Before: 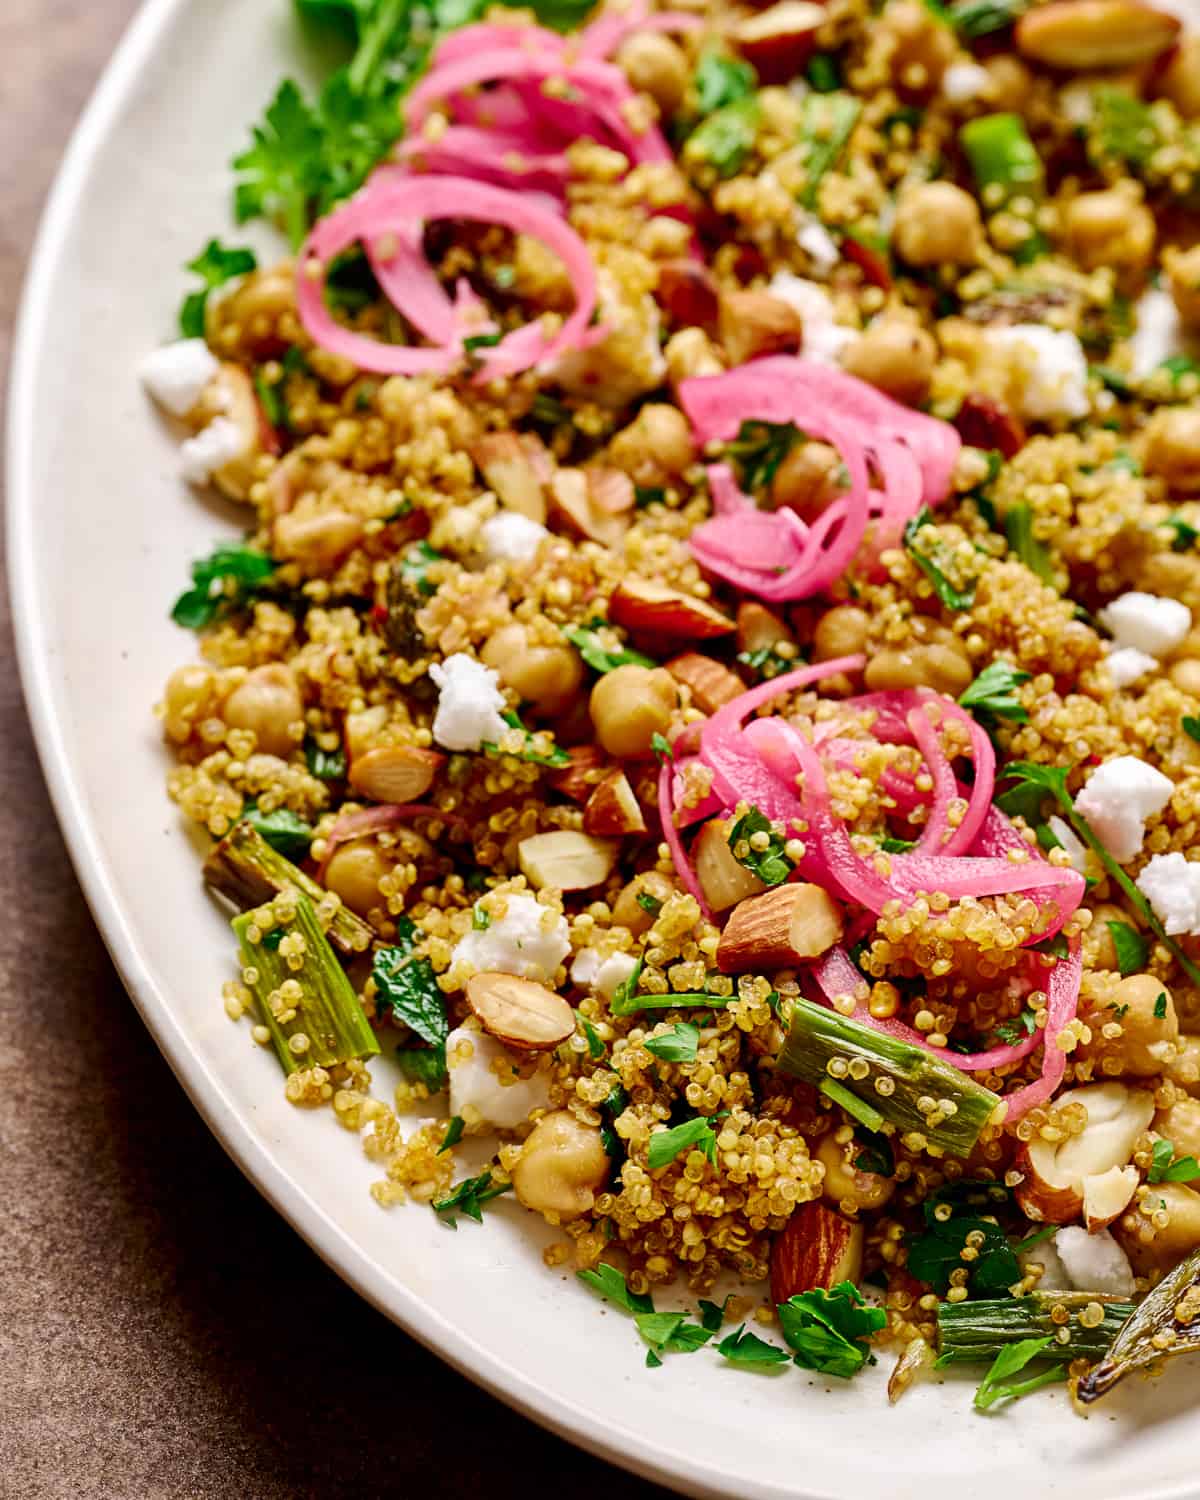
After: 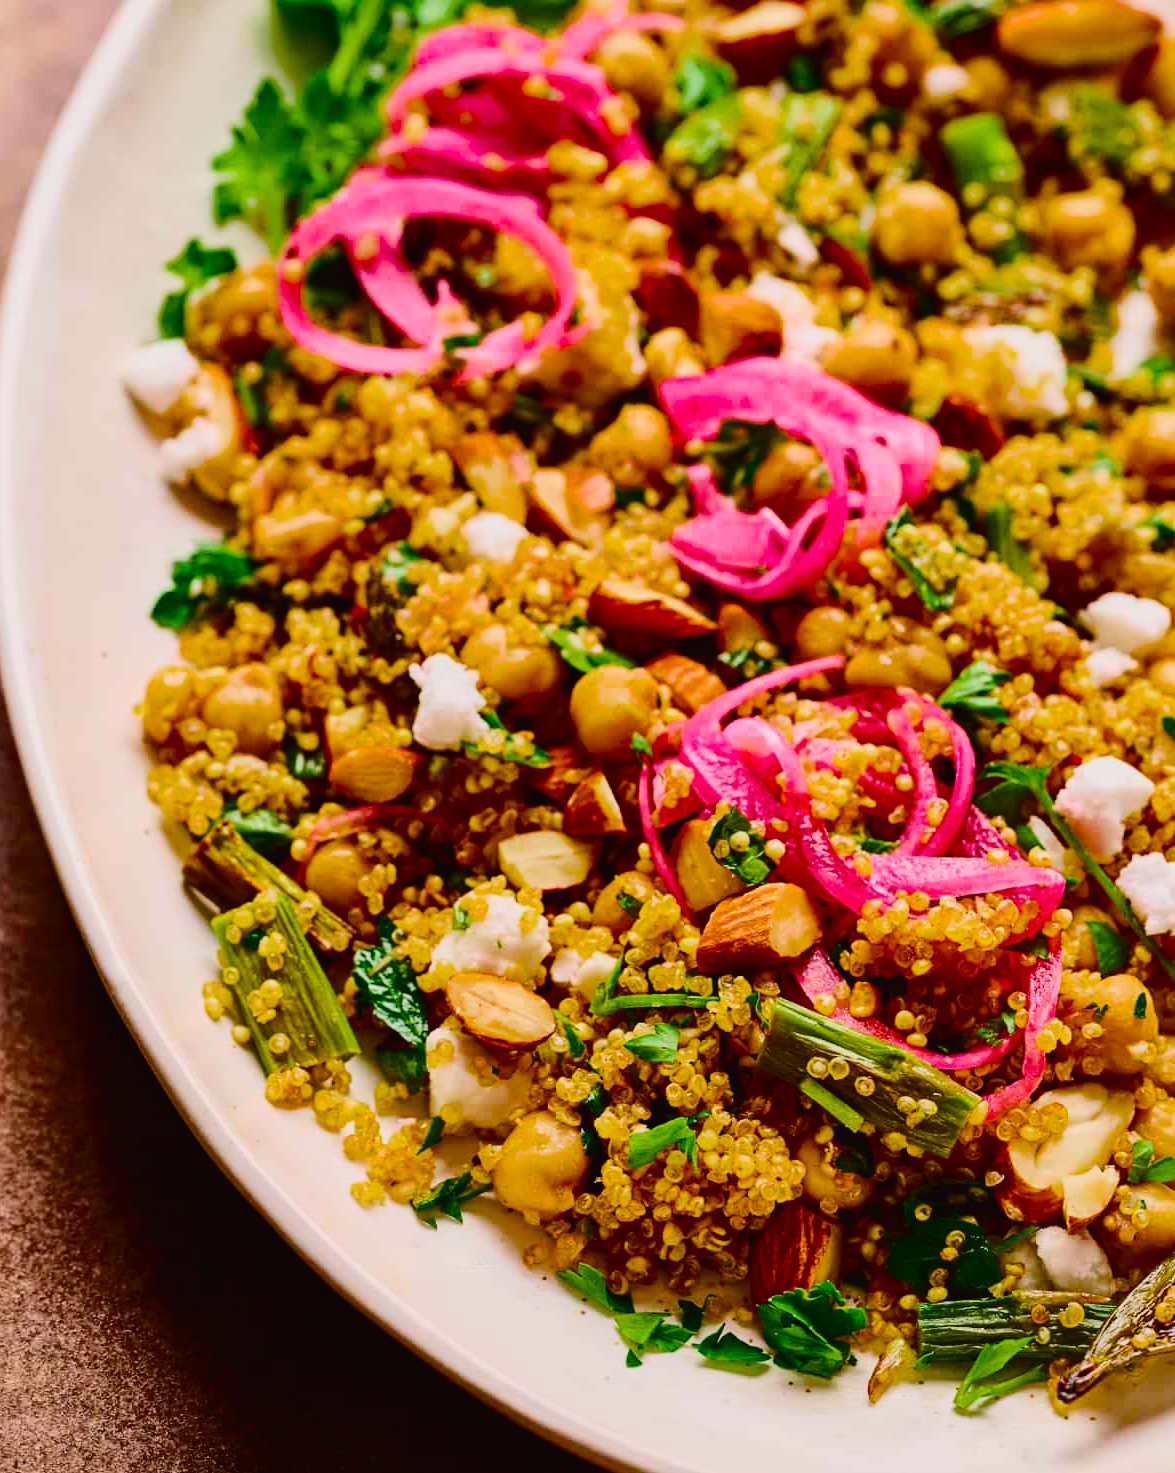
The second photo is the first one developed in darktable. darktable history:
haze removal: compatibility mode true, adaptive false
contrast brightness saturation: contrast 0.071
tone curve: curves: ch0 [(0, 0.019) (0.204, 0.162) (0.491, 0.519) (0.748, 0.765) (1, 0.919)]; ch1 [(0, 0) (0.179, 0.173) (0.322, 0.32) (0.442, 0.447) (0.496, 0.504) (0.566, 0.585) (0.761, 0.803) (1, 1)]; ch2 [(0, 0) (0.434, 0.447) (0.483, 0.487) (0.555, 0.563) (0.697, 0.68) (1, 1)], color space Lab, independent channels, preserve colors none
crop: left 1.729%, right 0.275%, bottom 1.781%
color balance rgb: shadows lift › chroma 0.916%, shadows lift › hue 113.66°, linear chroma grading › global chroma 19.596%, perceptual saturation grading › global saturation 14.564%, saturation formula JzAzBz (2021)
